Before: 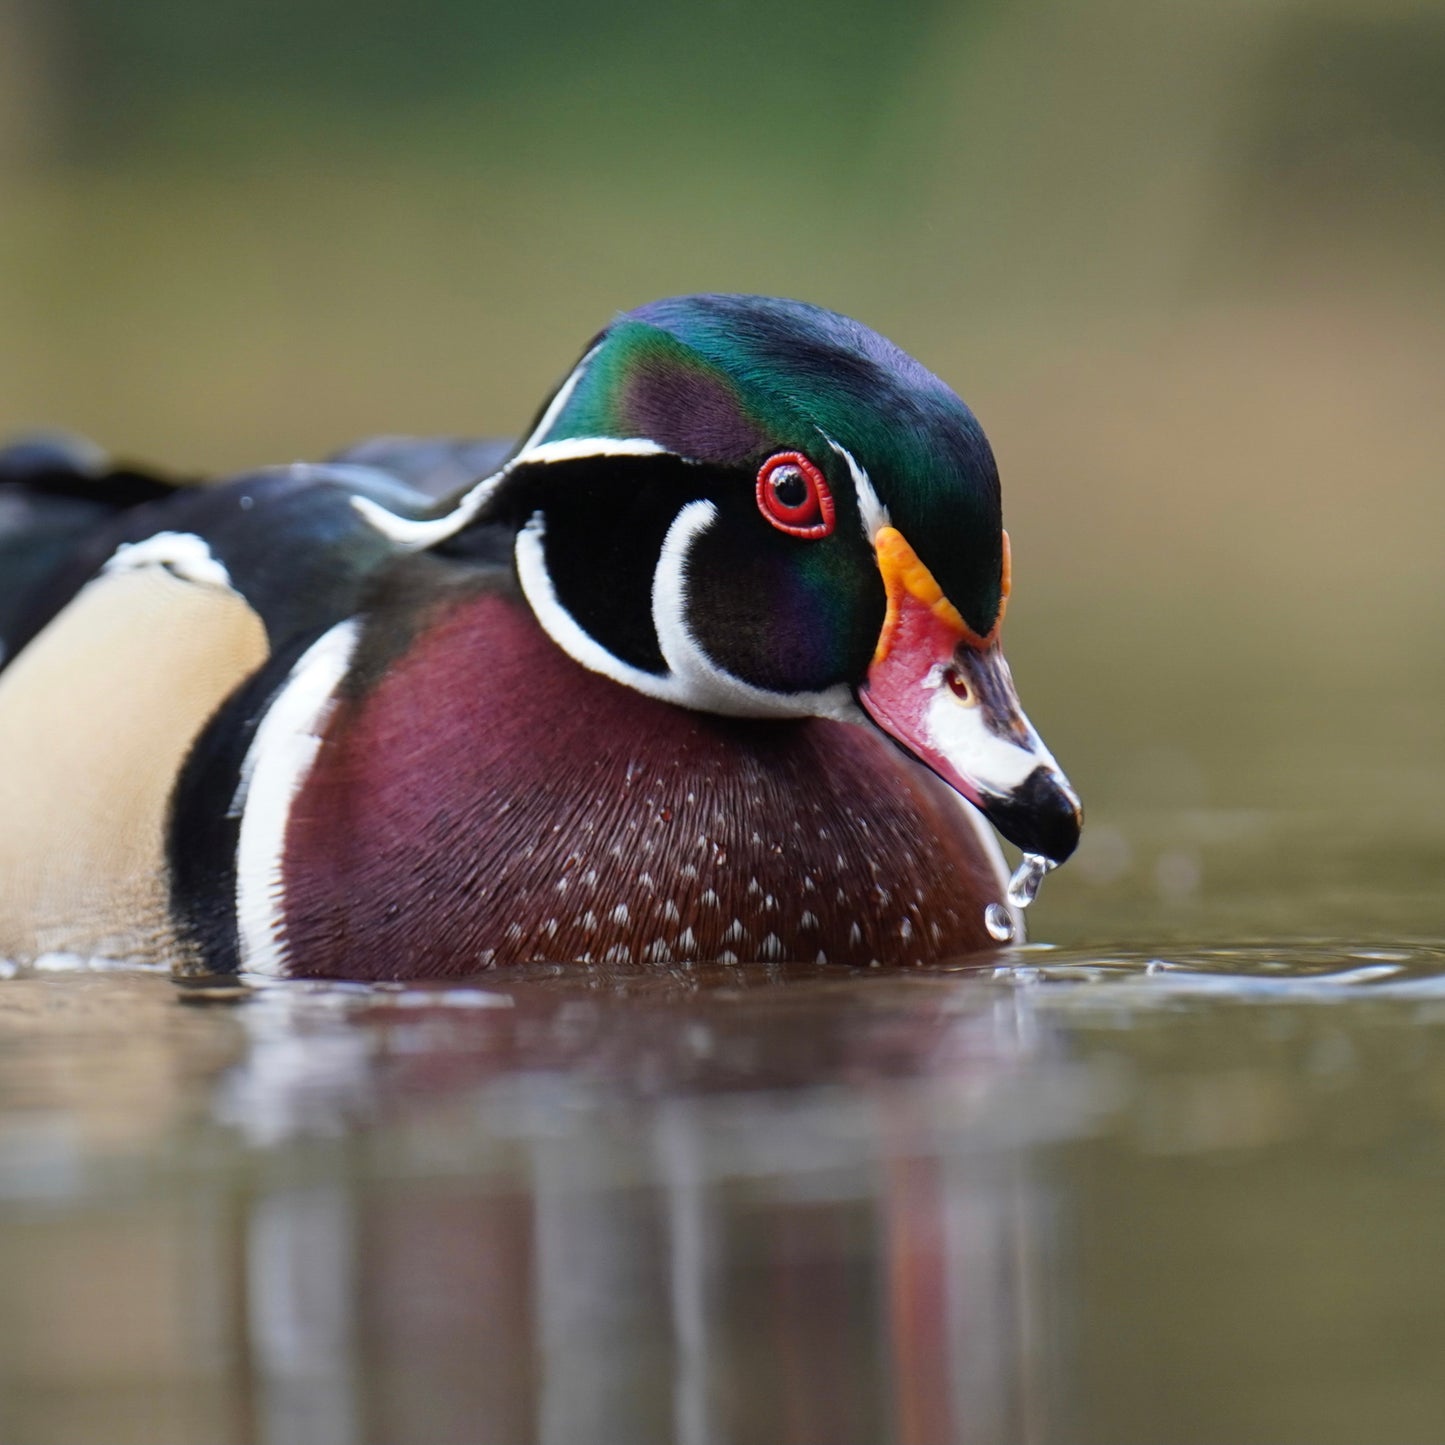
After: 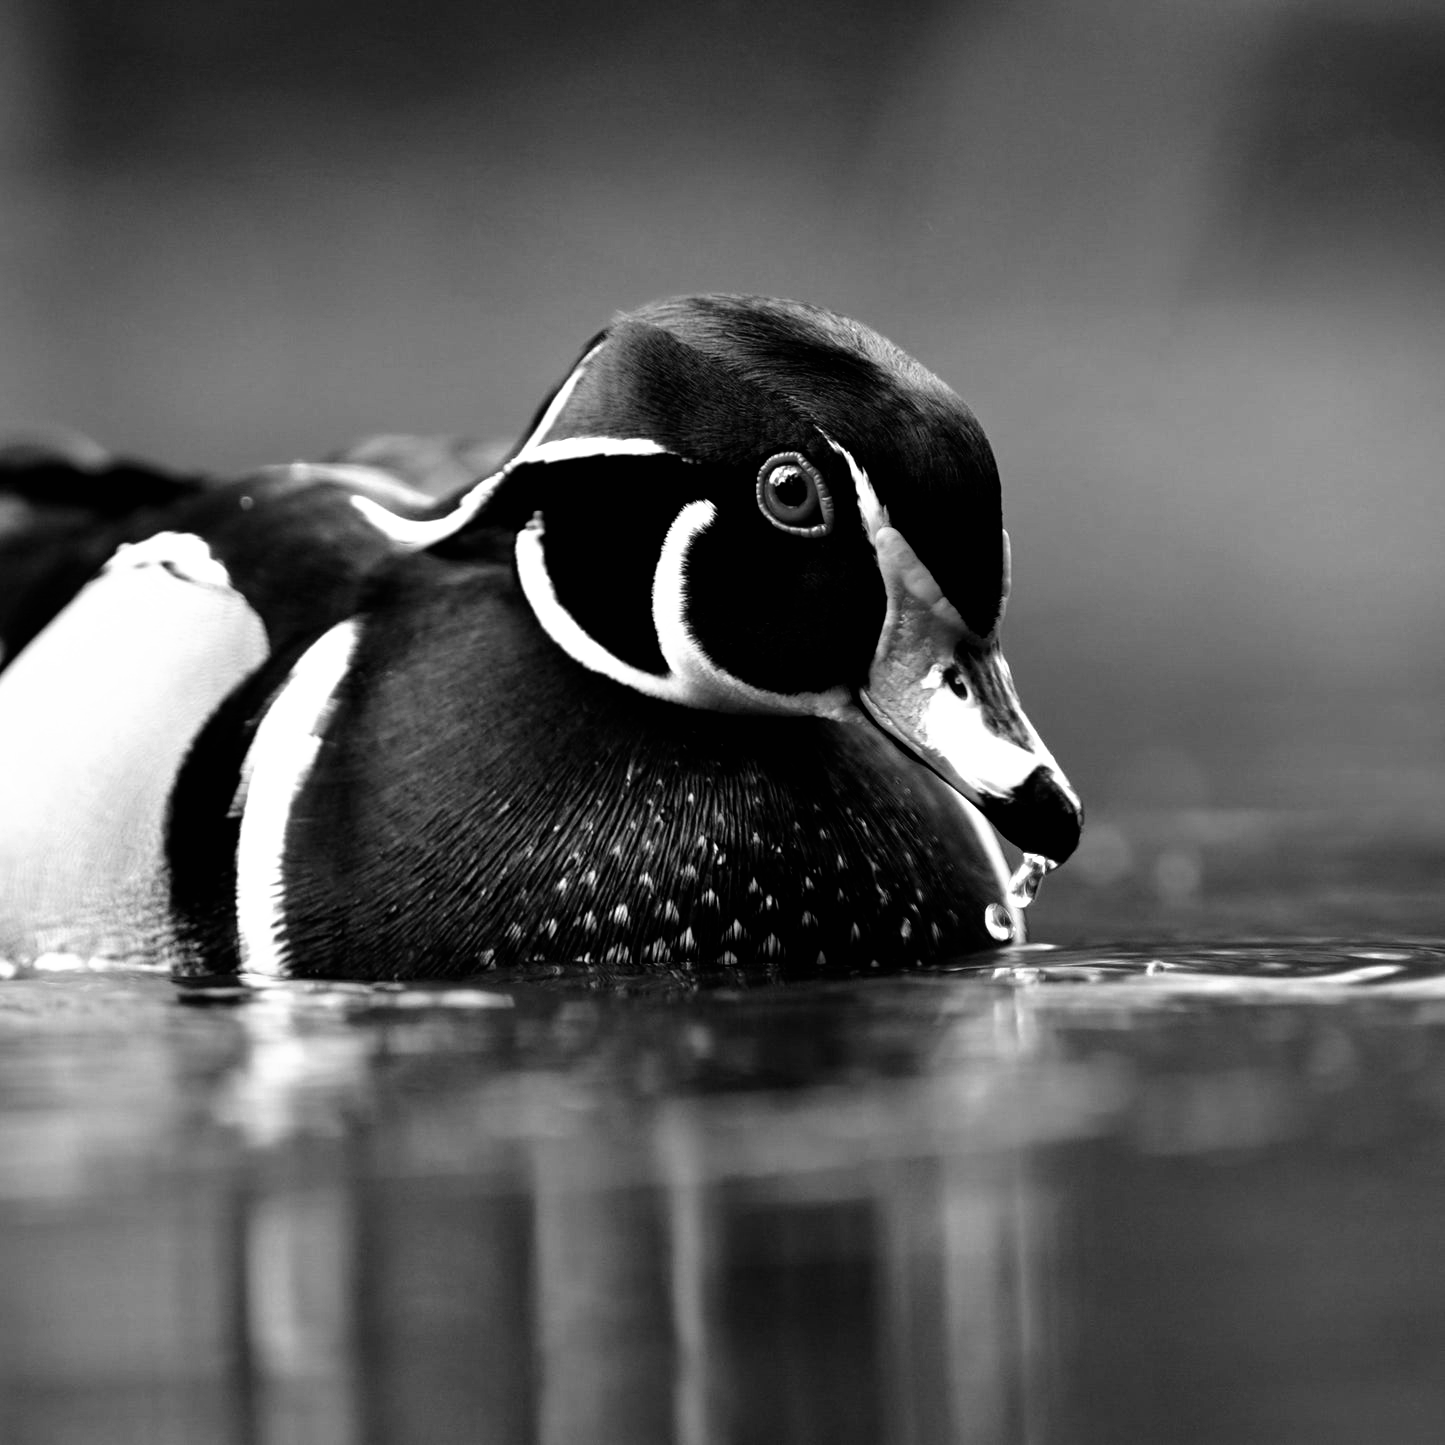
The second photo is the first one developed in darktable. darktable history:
color calibration: output gray [0.21, 0.42, 0.37, 0], gray › normalize channels true, illuminant same as pipeline (D50), adaptation XYZ, x 0.346, y 0.359, gamut compression 0
filmic rgb: black relative exposure -8.2 EV, white relative exposure 2.2 EV, threshold 3 EV, hardness 7.11, latitude 85.74%, contrast 1.696, highlights saturation mix -4%, shadows ↔ highlights balance -2.69%, color science v5 (2021), contrast in shadows safe, contrast in highlights safe, enable highlight reconstruction true
